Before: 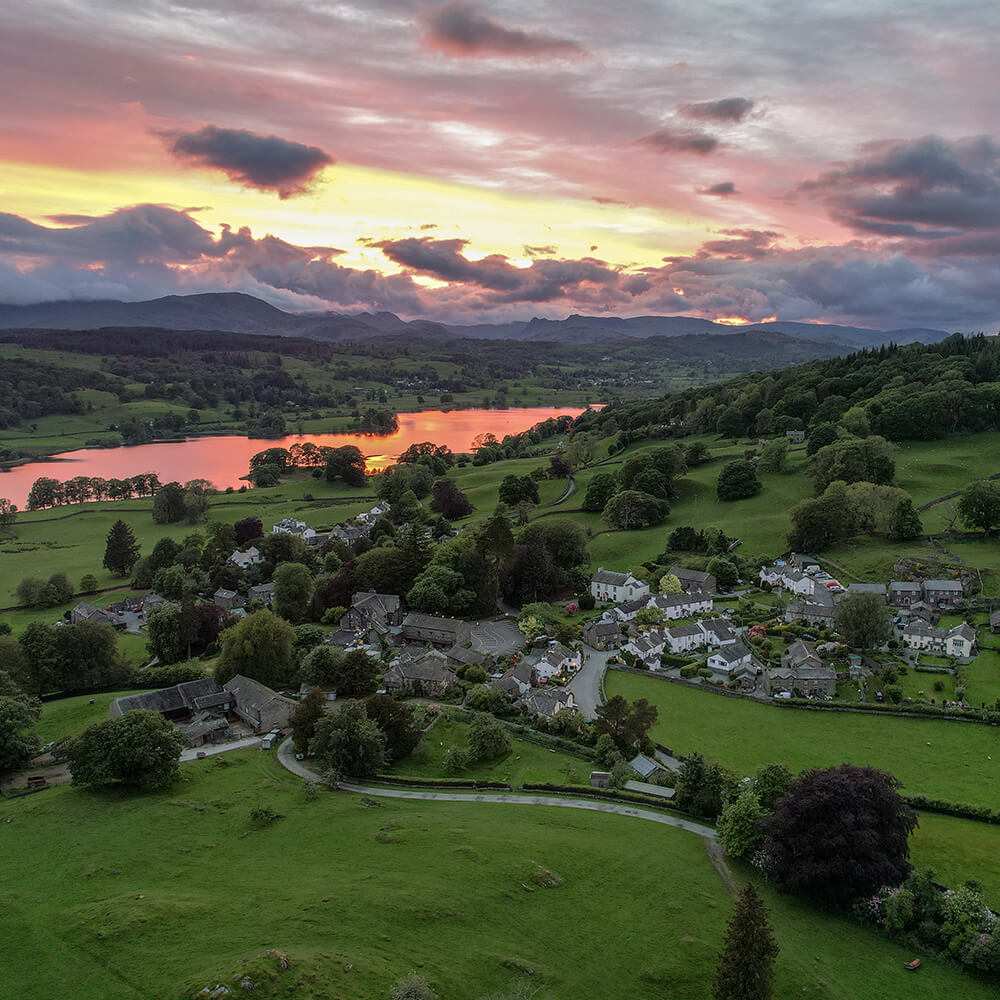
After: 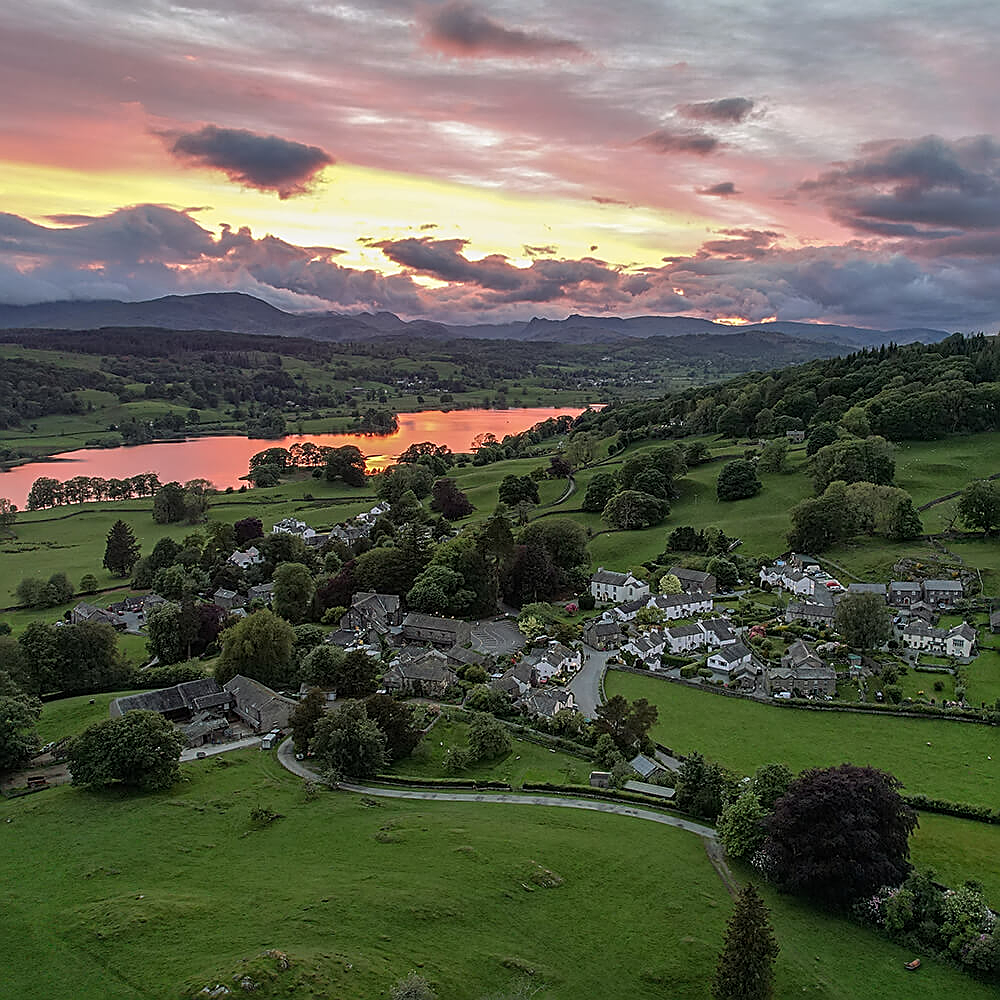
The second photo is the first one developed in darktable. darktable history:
sharpen: amount 0.89
